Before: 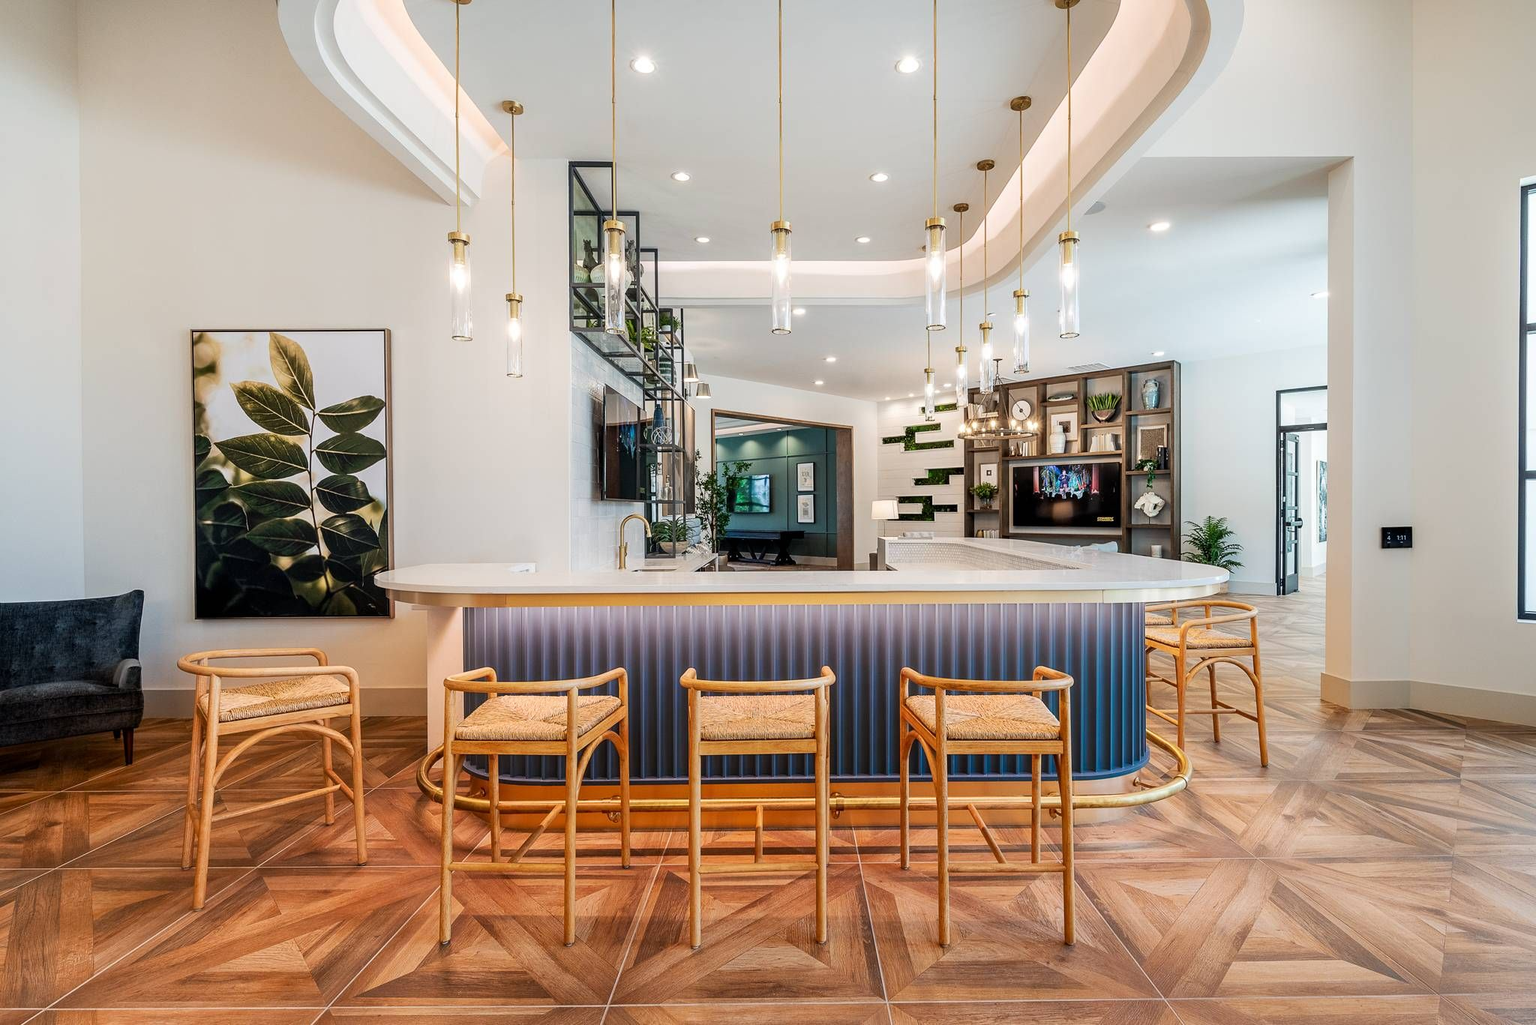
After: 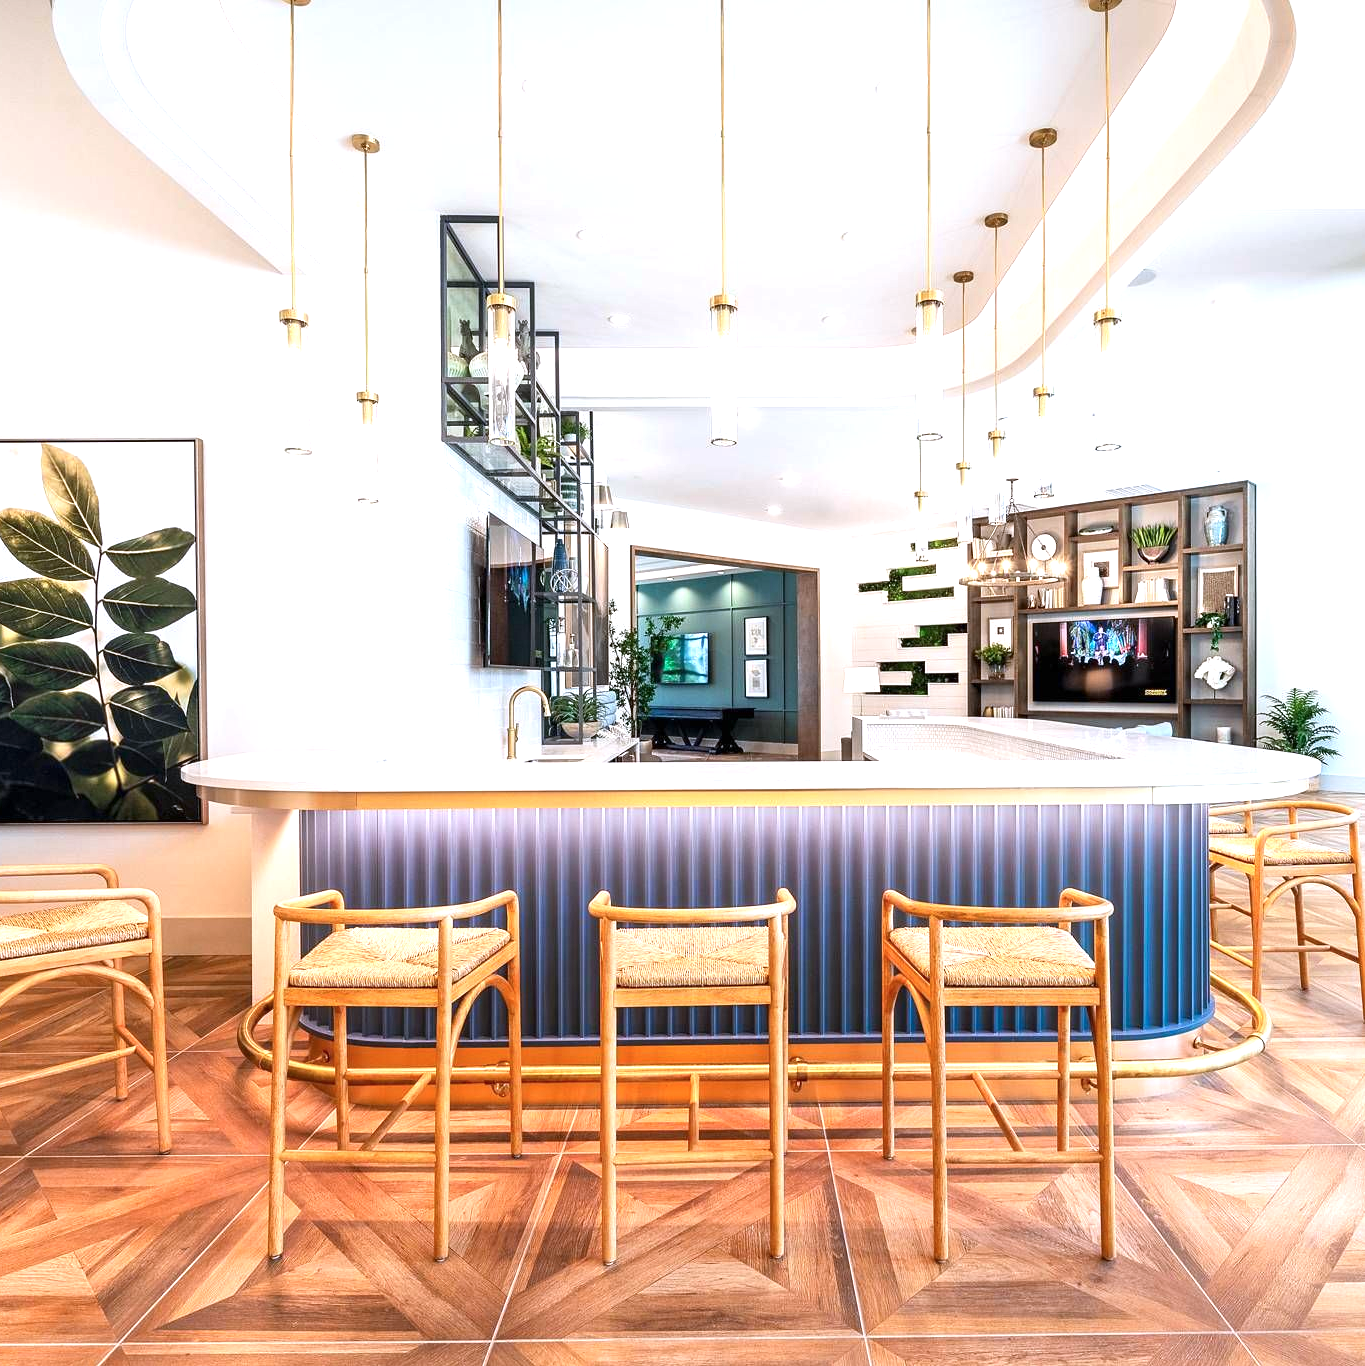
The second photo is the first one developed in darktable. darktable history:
exposure: exposure 0.943 EV, compensate highlight preservation false
crop and rotate: left 15.546%, right 17.787%
color calibration: illuminant as shot in camera, x 0.358, y 0.373, temperature 4628.91 K
